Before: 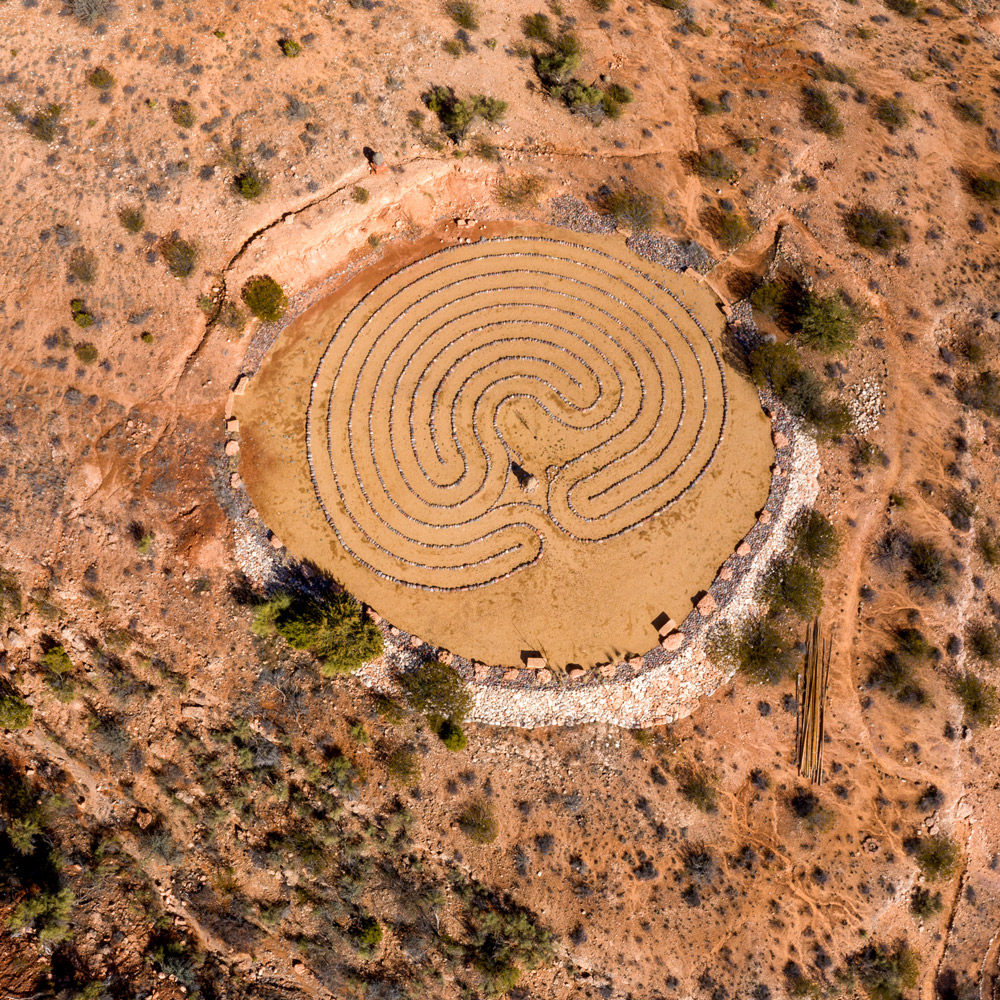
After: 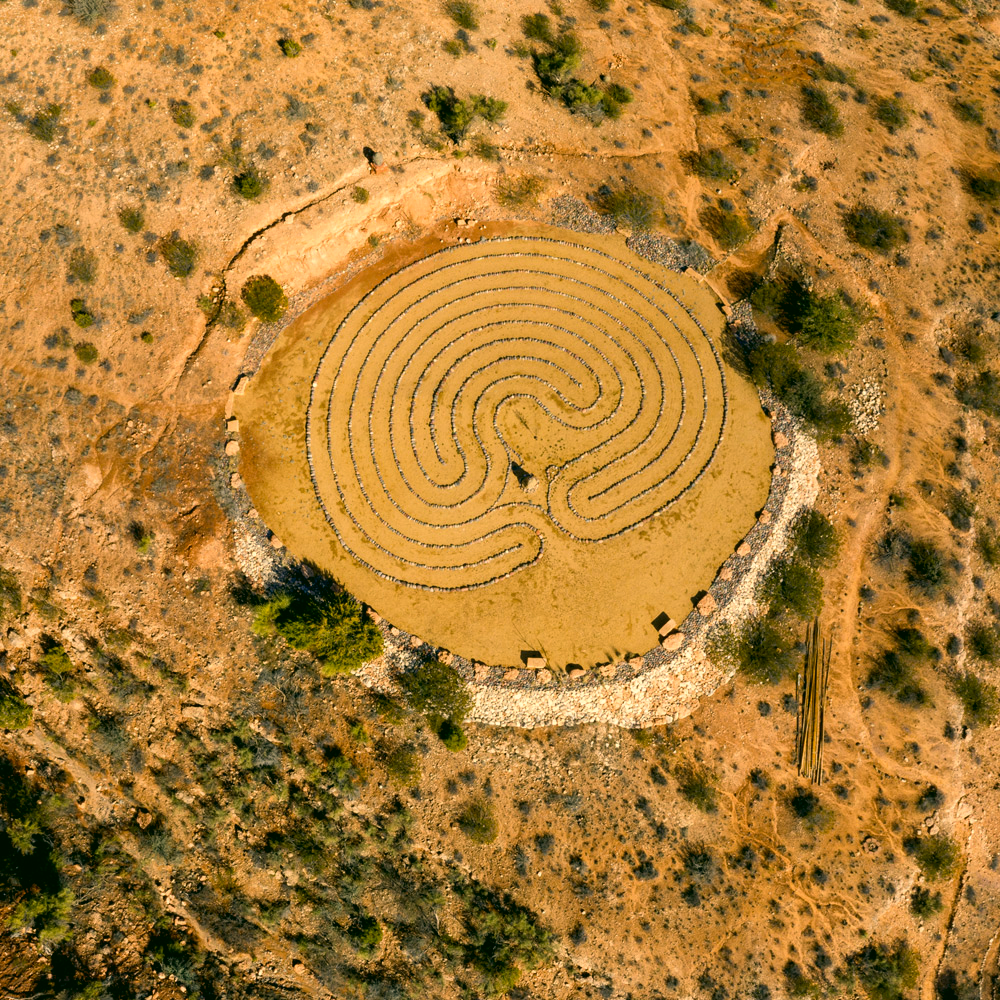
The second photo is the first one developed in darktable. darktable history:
exposure: compensate highlight preservation false
color correction: highlights a* 5.3, highlights b* 24.26, shadows a* -15.58, shadows b* 4.02
